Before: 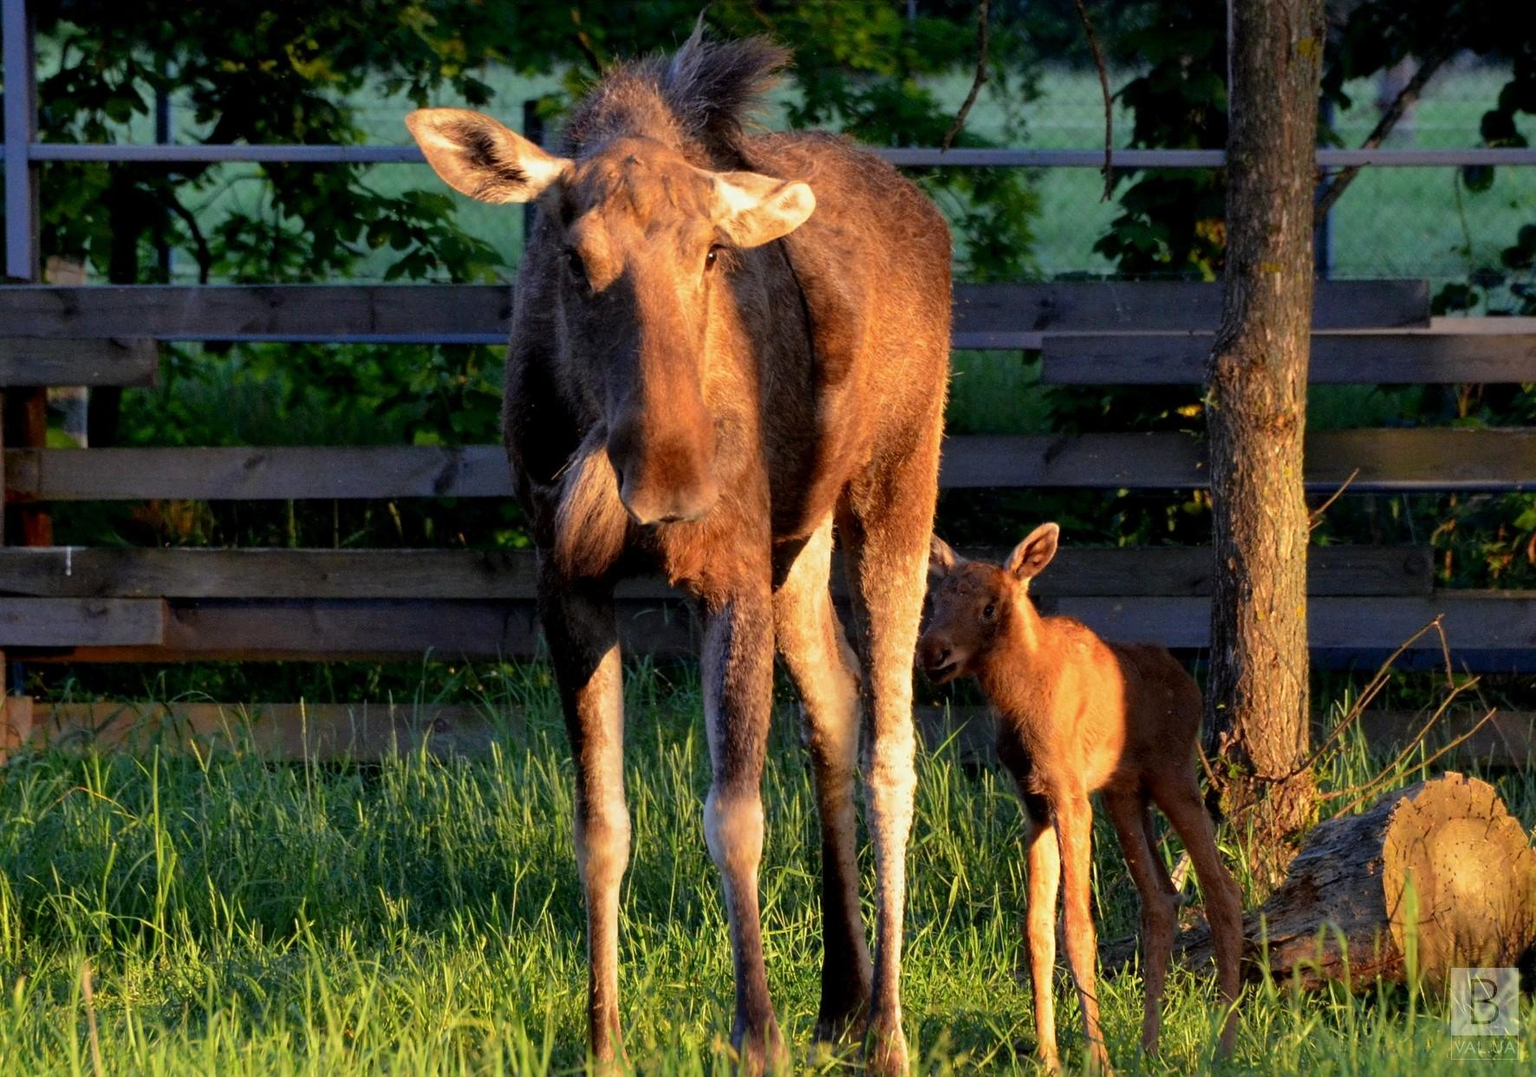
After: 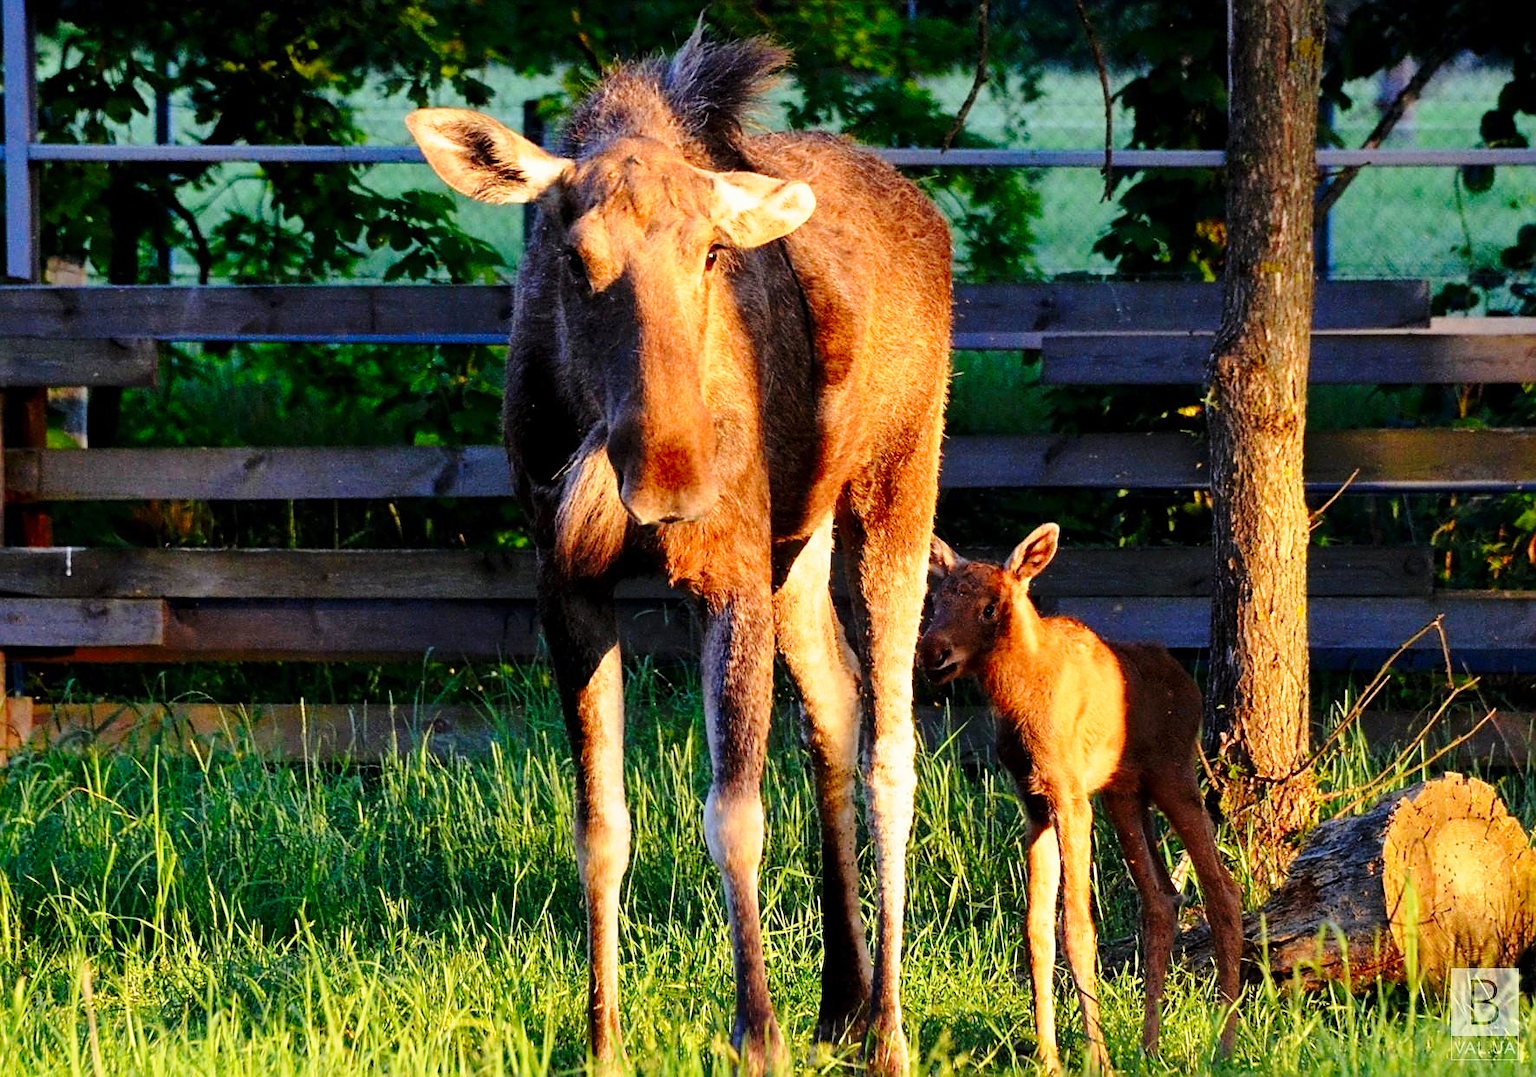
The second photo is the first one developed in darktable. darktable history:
sharpen: on, module defaults
base curve: curves: ch0 [(0, 0) (0.028, 0.03) (0.121, 0.232) (0.46, 0.748) (0.859, 0.968) (1, 1)], preserve colors none
color correction: saturation 1.11
